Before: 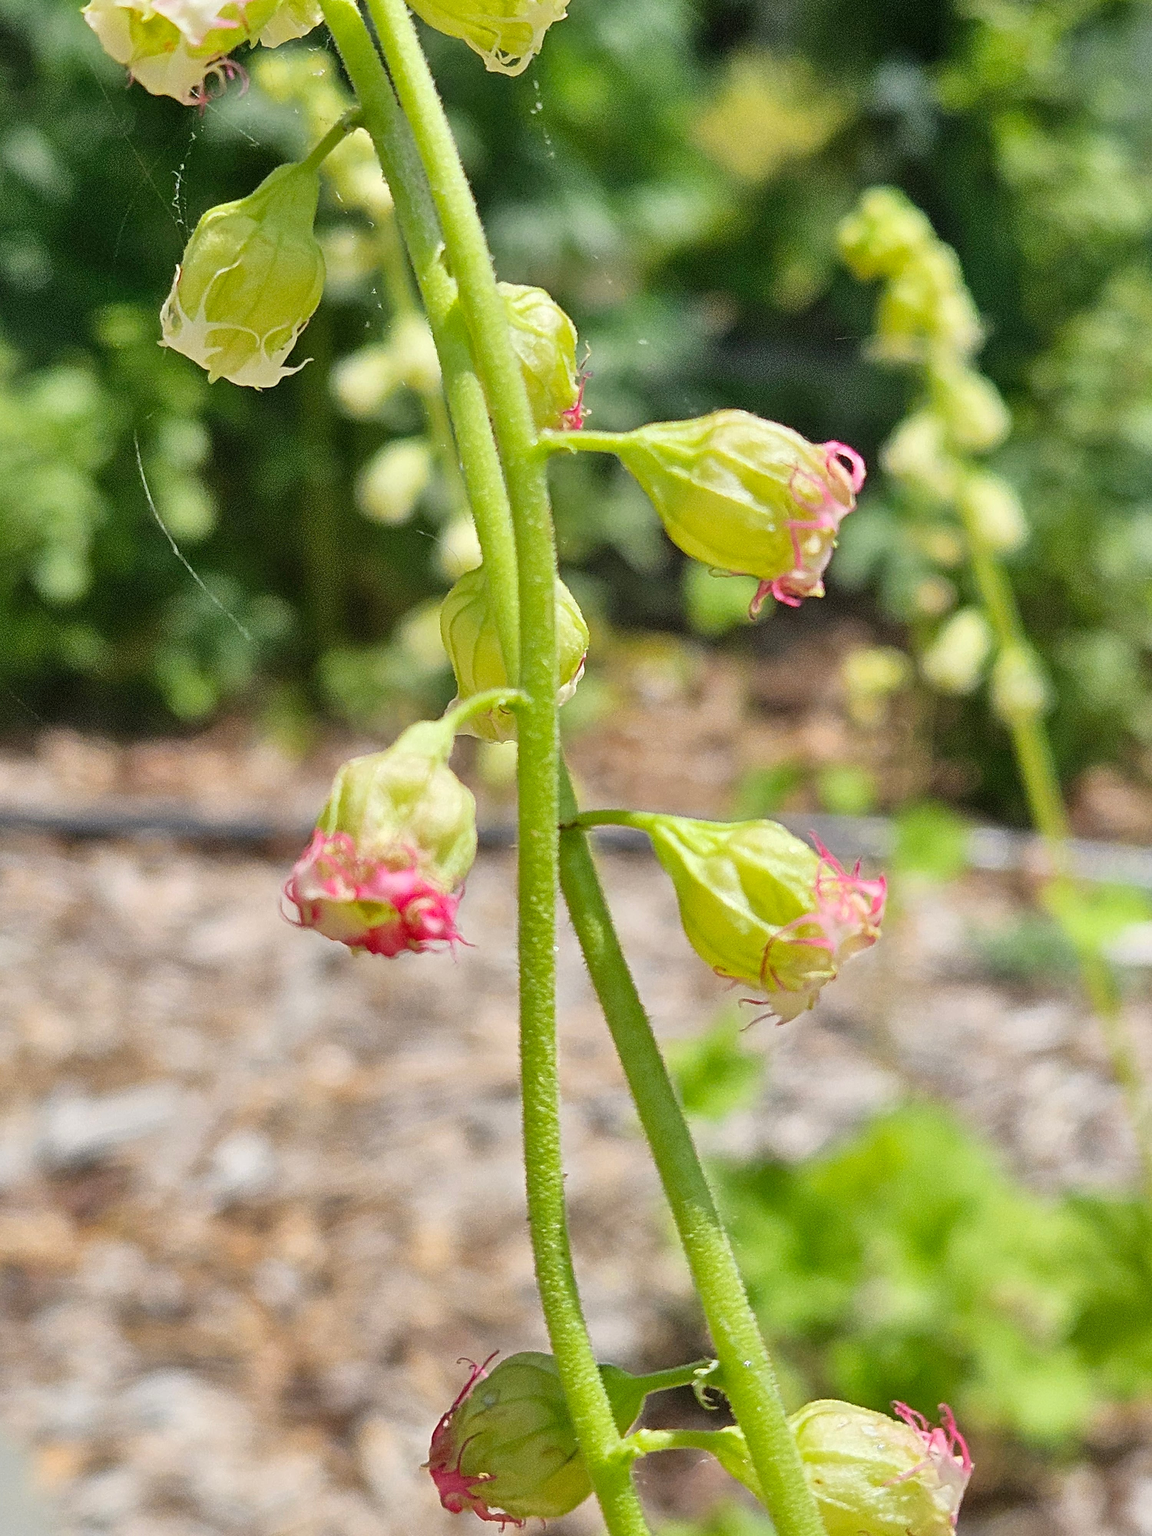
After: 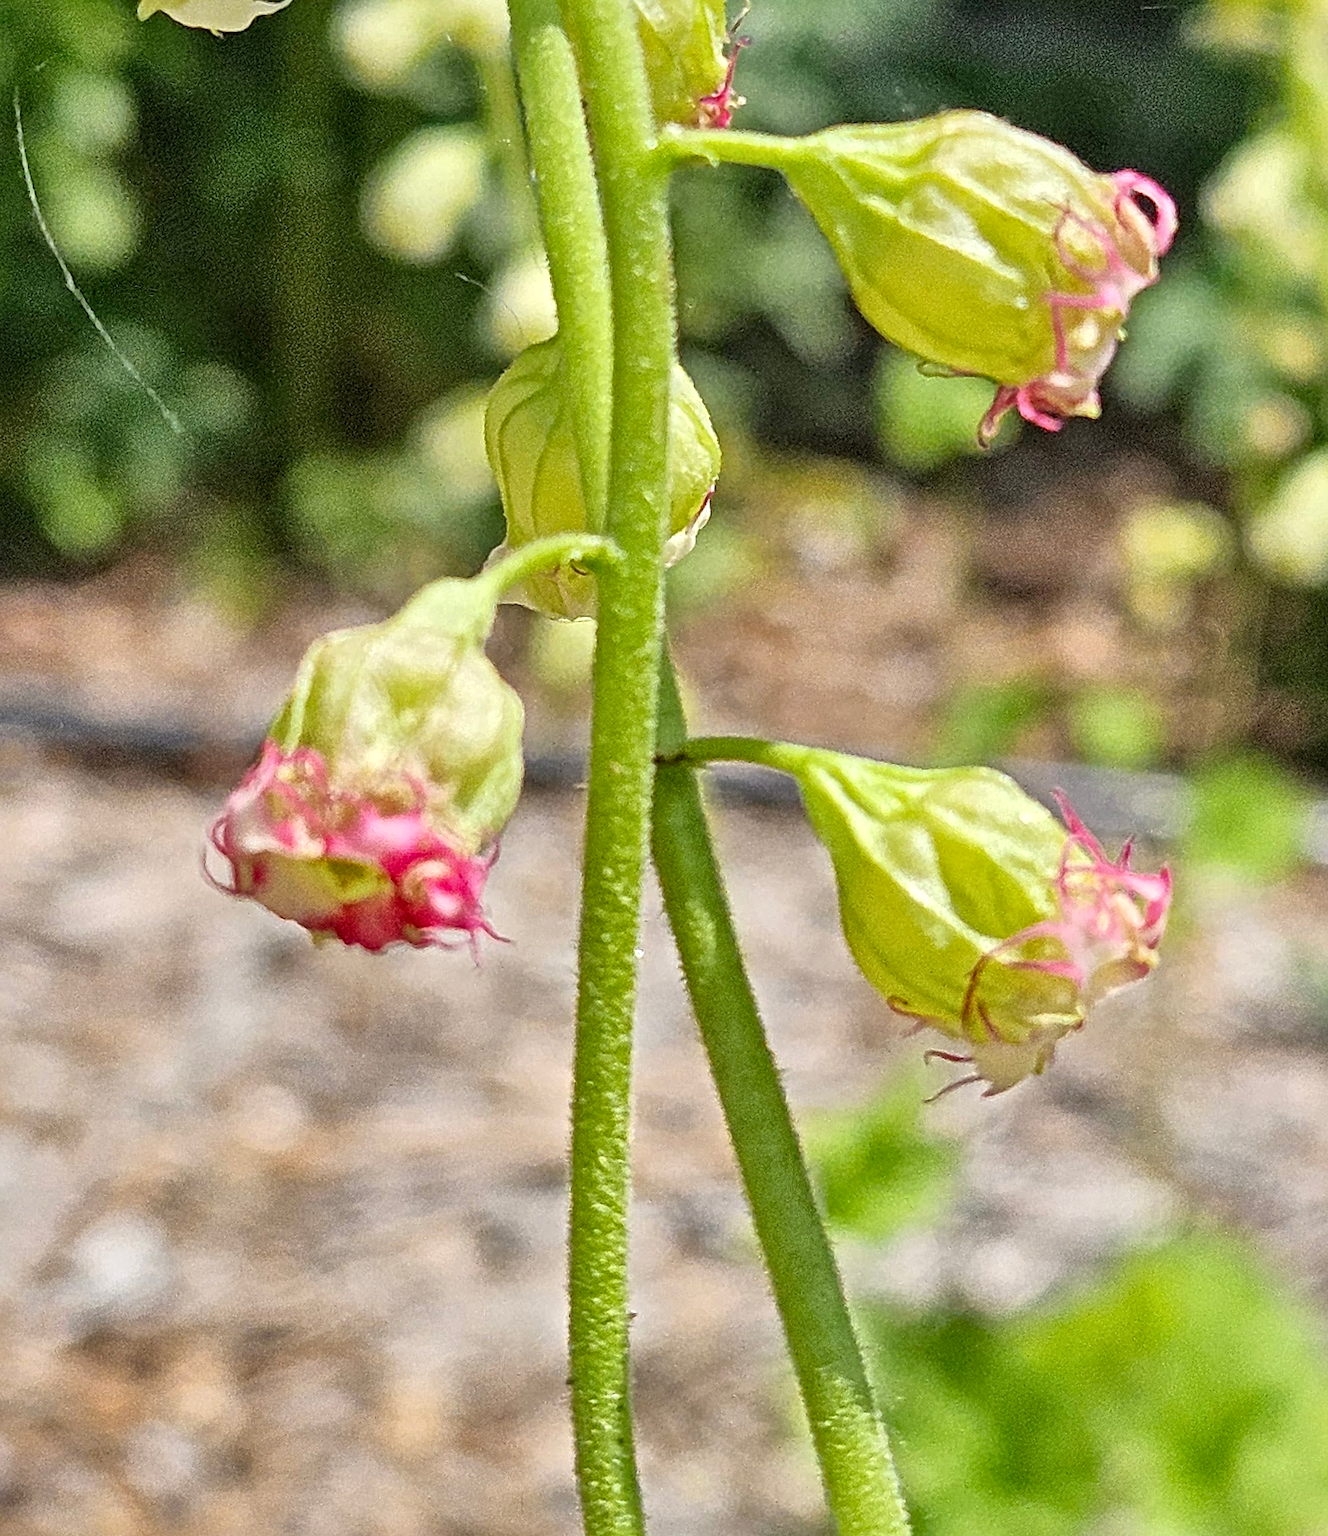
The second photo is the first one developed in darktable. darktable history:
crop and rotate: angle -3.37°, left 9.79%, top 20.73%, right 12.42%, bottom 11.82%
local contrast: mode bilateral grid, contrast 20, coarseness 19, detail 163%, midtone range 0.2
